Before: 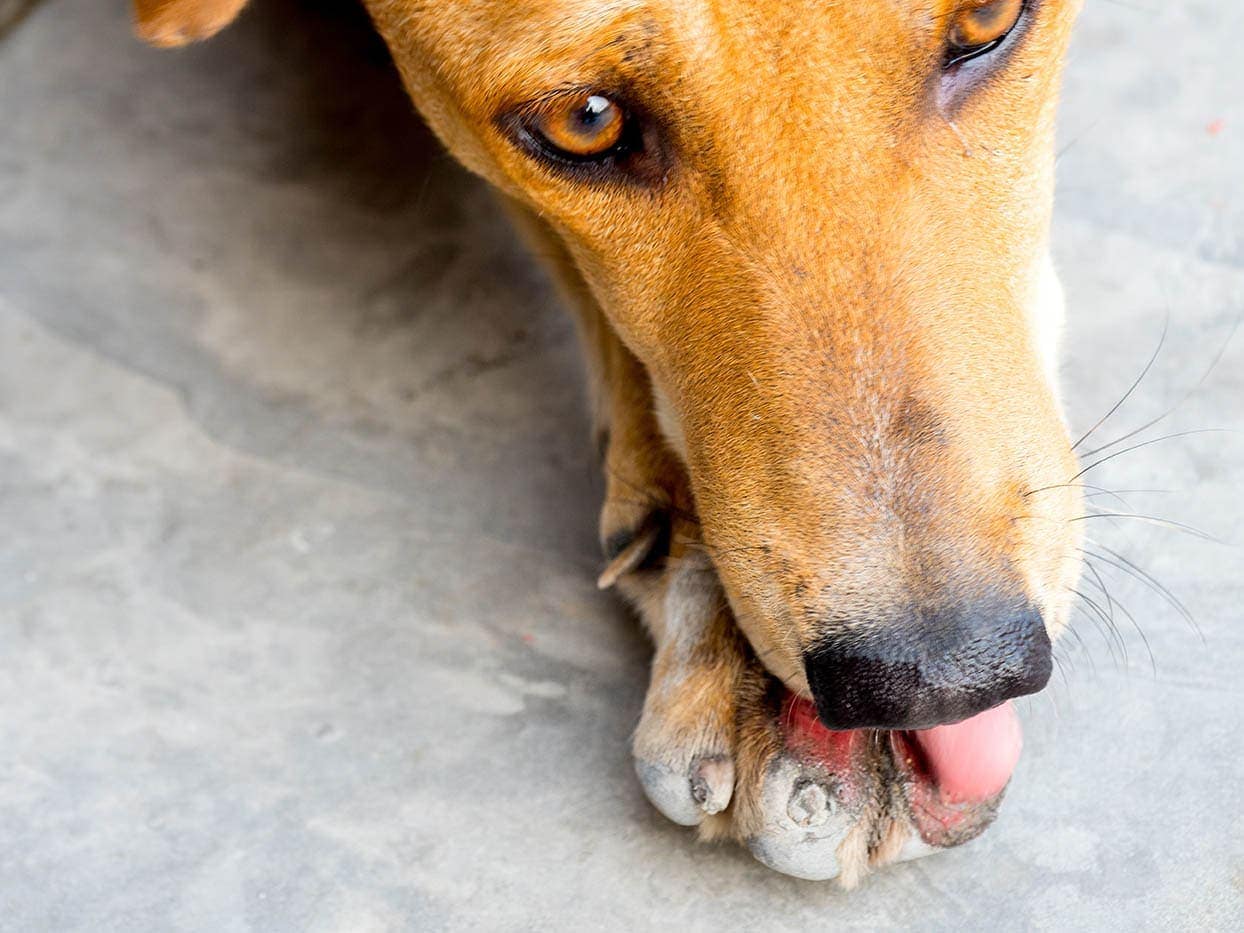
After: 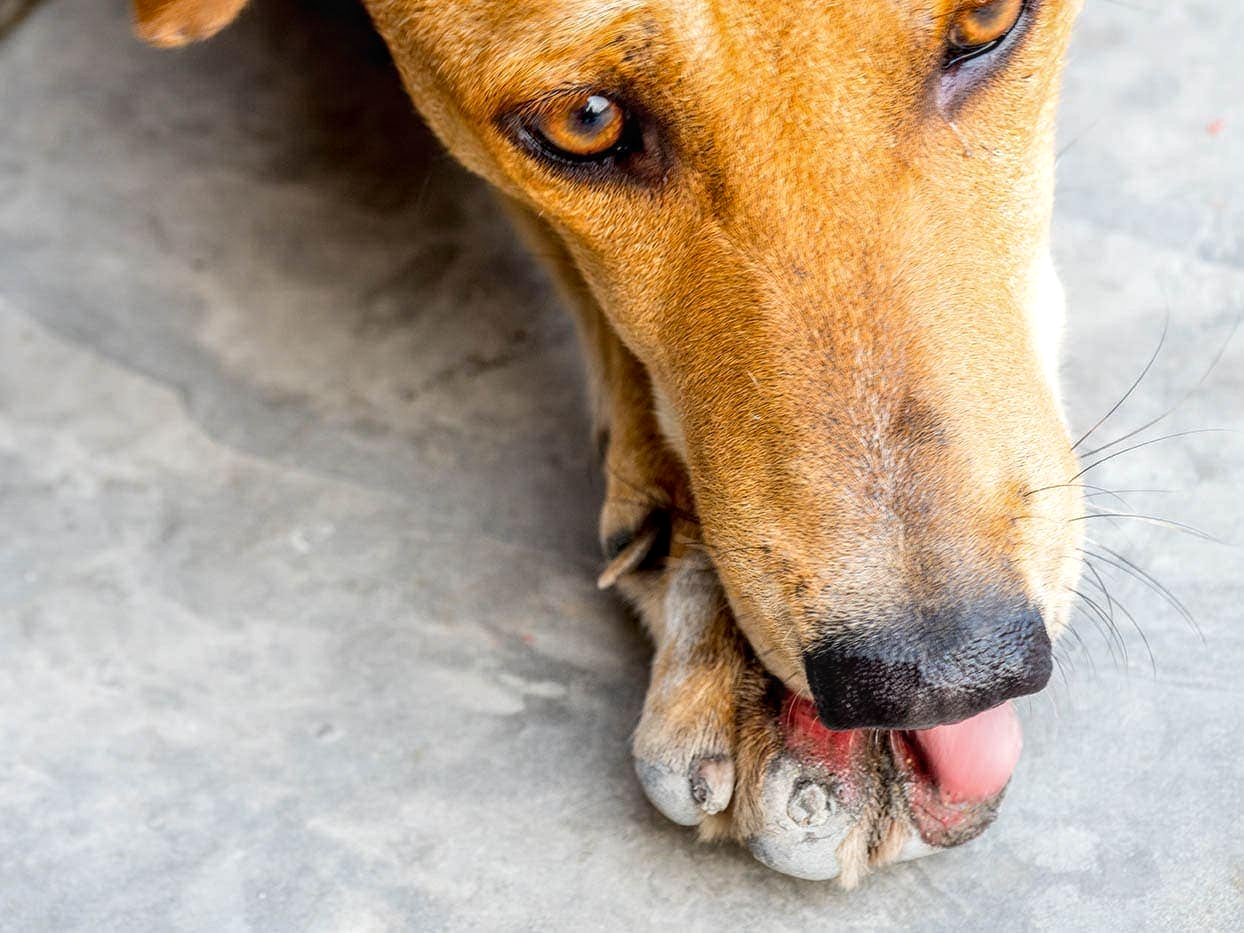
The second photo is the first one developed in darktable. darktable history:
local contrast: highlights 1%, shadows 2%, detail 134%
